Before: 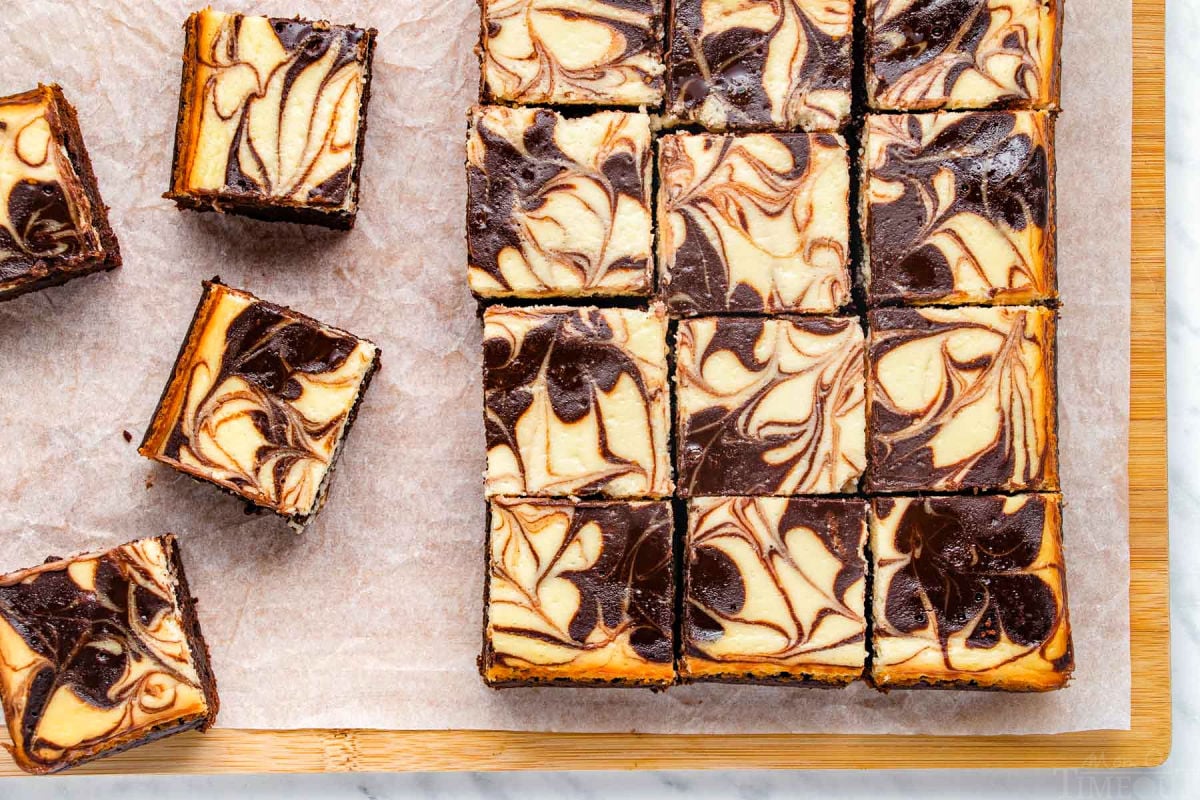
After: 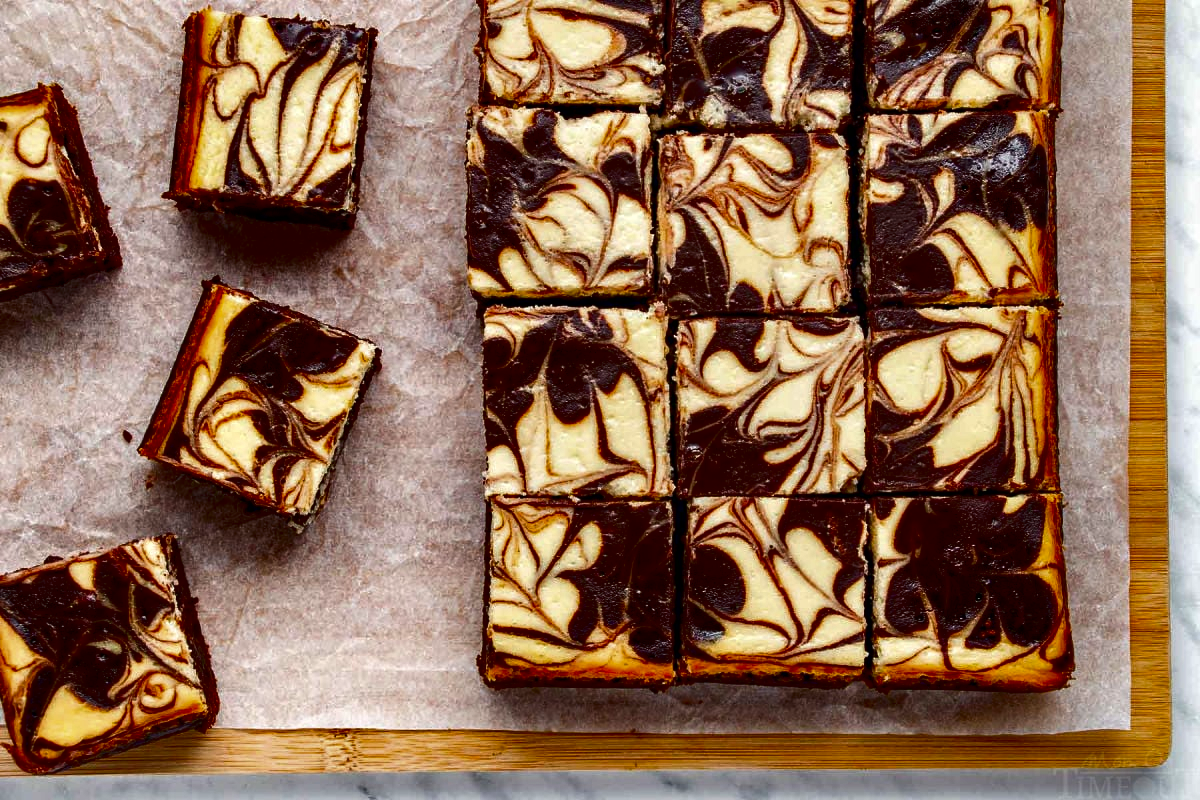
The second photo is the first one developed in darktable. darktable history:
contrast brightness saturation: contrast 0.09, brightness -0.59, saturation 0.17
contrast equalizer: octaves 7, y [[0.6 ×6], [0.55 ×6], [0 ×6], [0 ×6], [0 ×6]], mix 0.15
